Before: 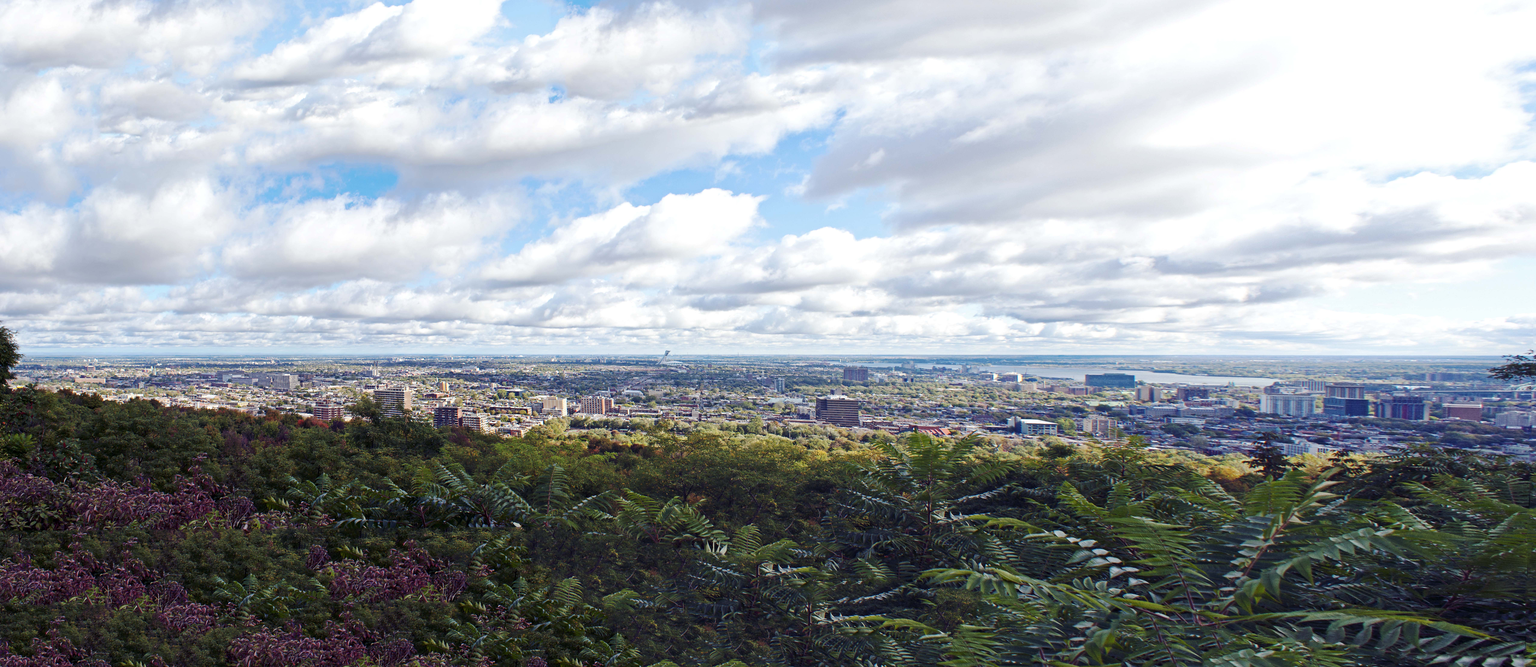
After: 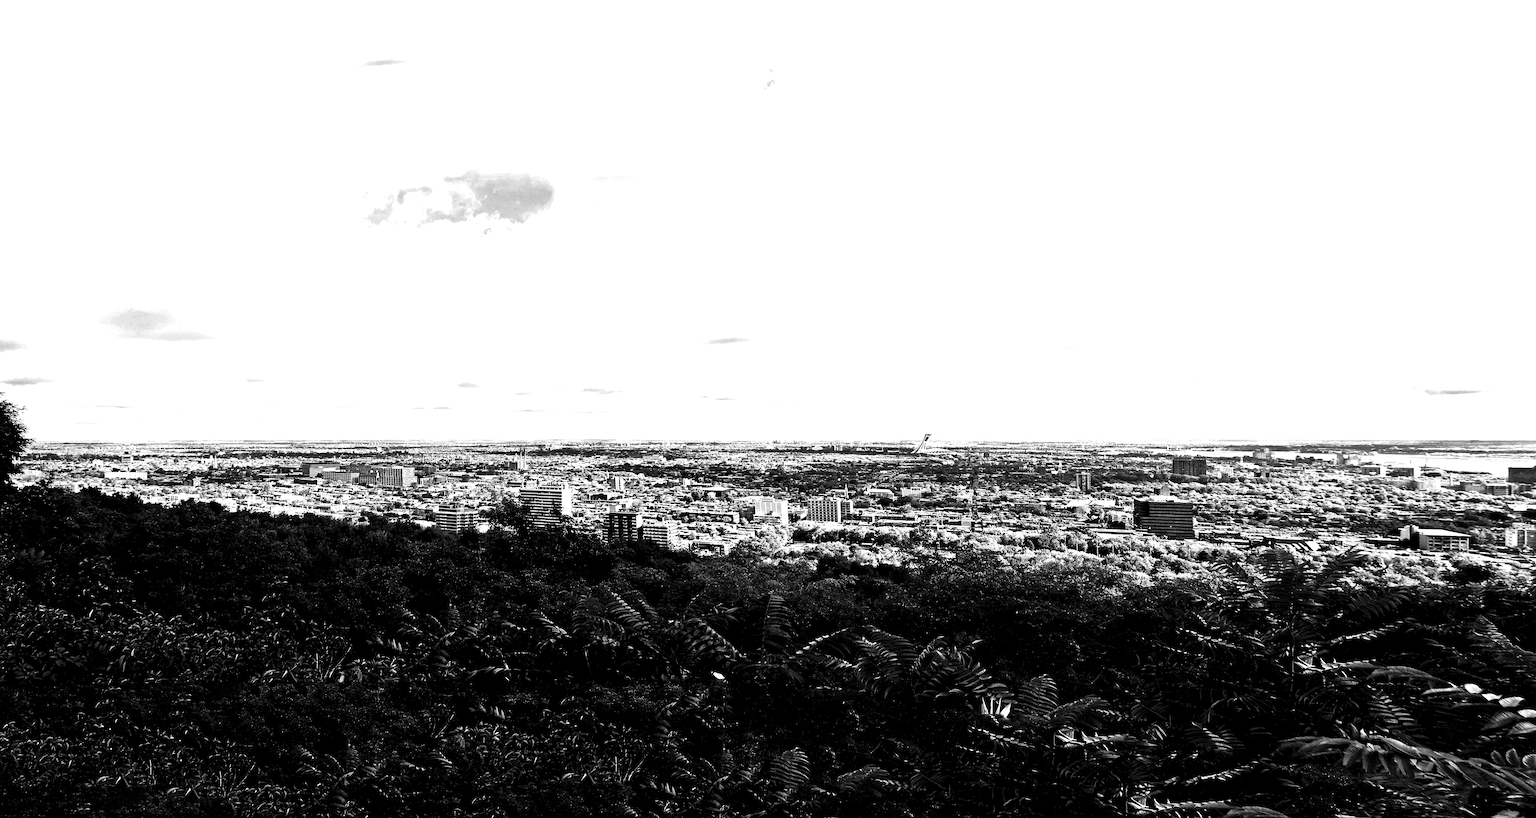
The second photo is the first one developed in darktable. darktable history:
rgb levels: levels [[0.027, 0.429, 0.996], [0, 0.5, 1], [0, 0.5, 1]]
contrast brightness saturation: contrast 0.02, brightness -1, saturation -1
shadows and highlights: shadows 4.1, highlights -17.6, soften with gaussian
crop: top 5.803%, right 27.864%, bottom 5.804%
sharpen: on, module defaults
color balance rgb: linear chroma grading › global chroma 9%, perceptual saturation grading › global saturation 36%, perceptual brilliance grading › global brilliance 15%, perceptual brilliance grading › shadows -35%, global vibrance 15%
exposure: exposure 0.648 EV, compensate highlight preservation false
velvia: on, module defaults
